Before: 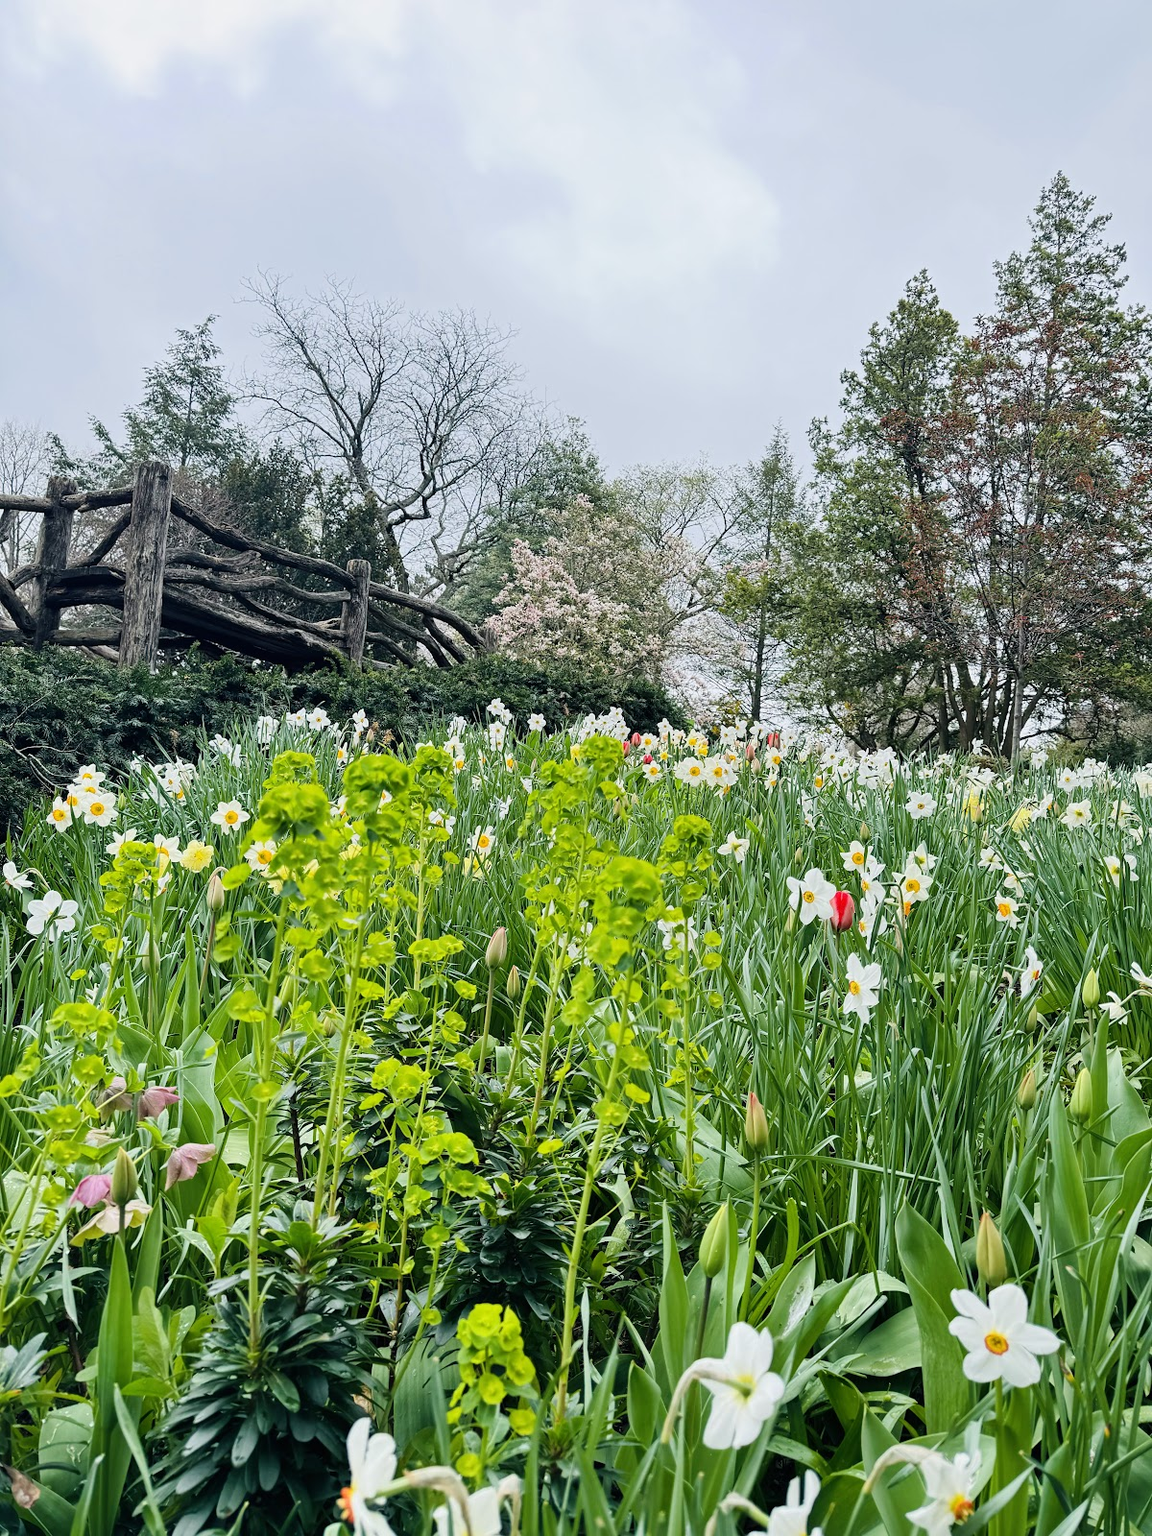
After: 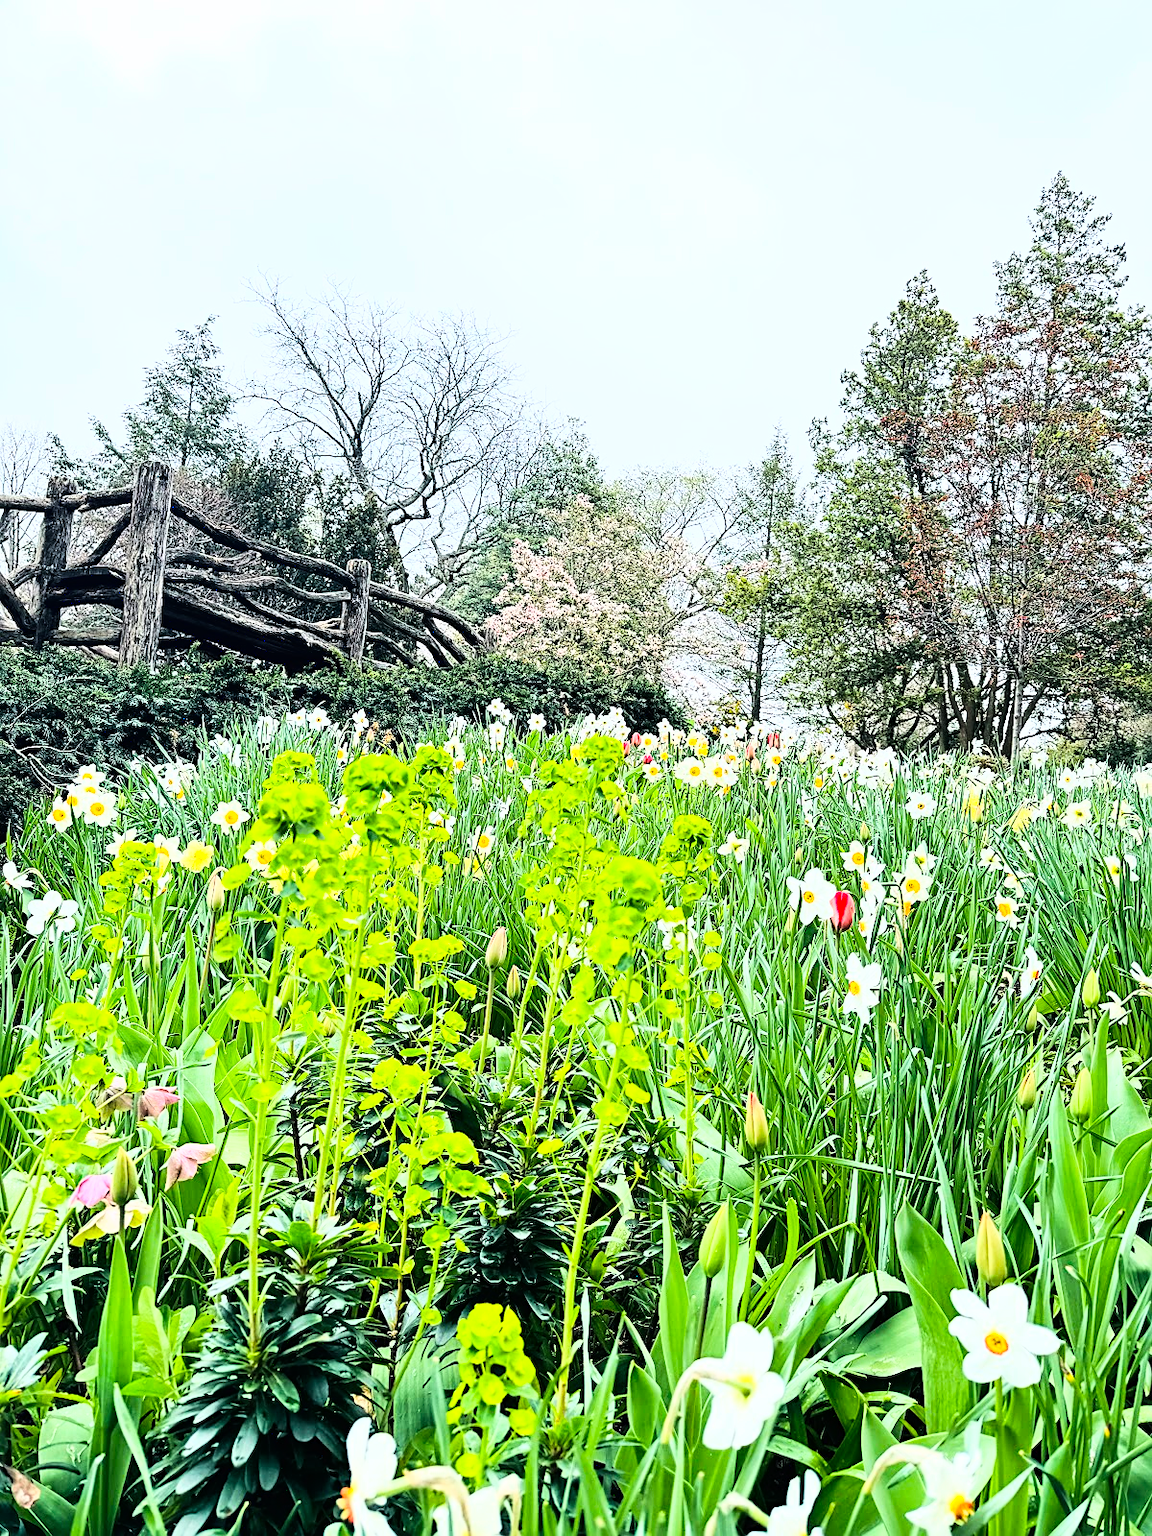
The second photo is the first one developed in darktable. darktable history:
sharpen: on, module defaults
base curve: curves: ch0 [(0, 0) (0.007, 0.004) (0.027, 0.03) (0.046, 0.07) (0.207, 0.54) (0.442, 0.872) (0.673, 0.972) (1, 1)]
